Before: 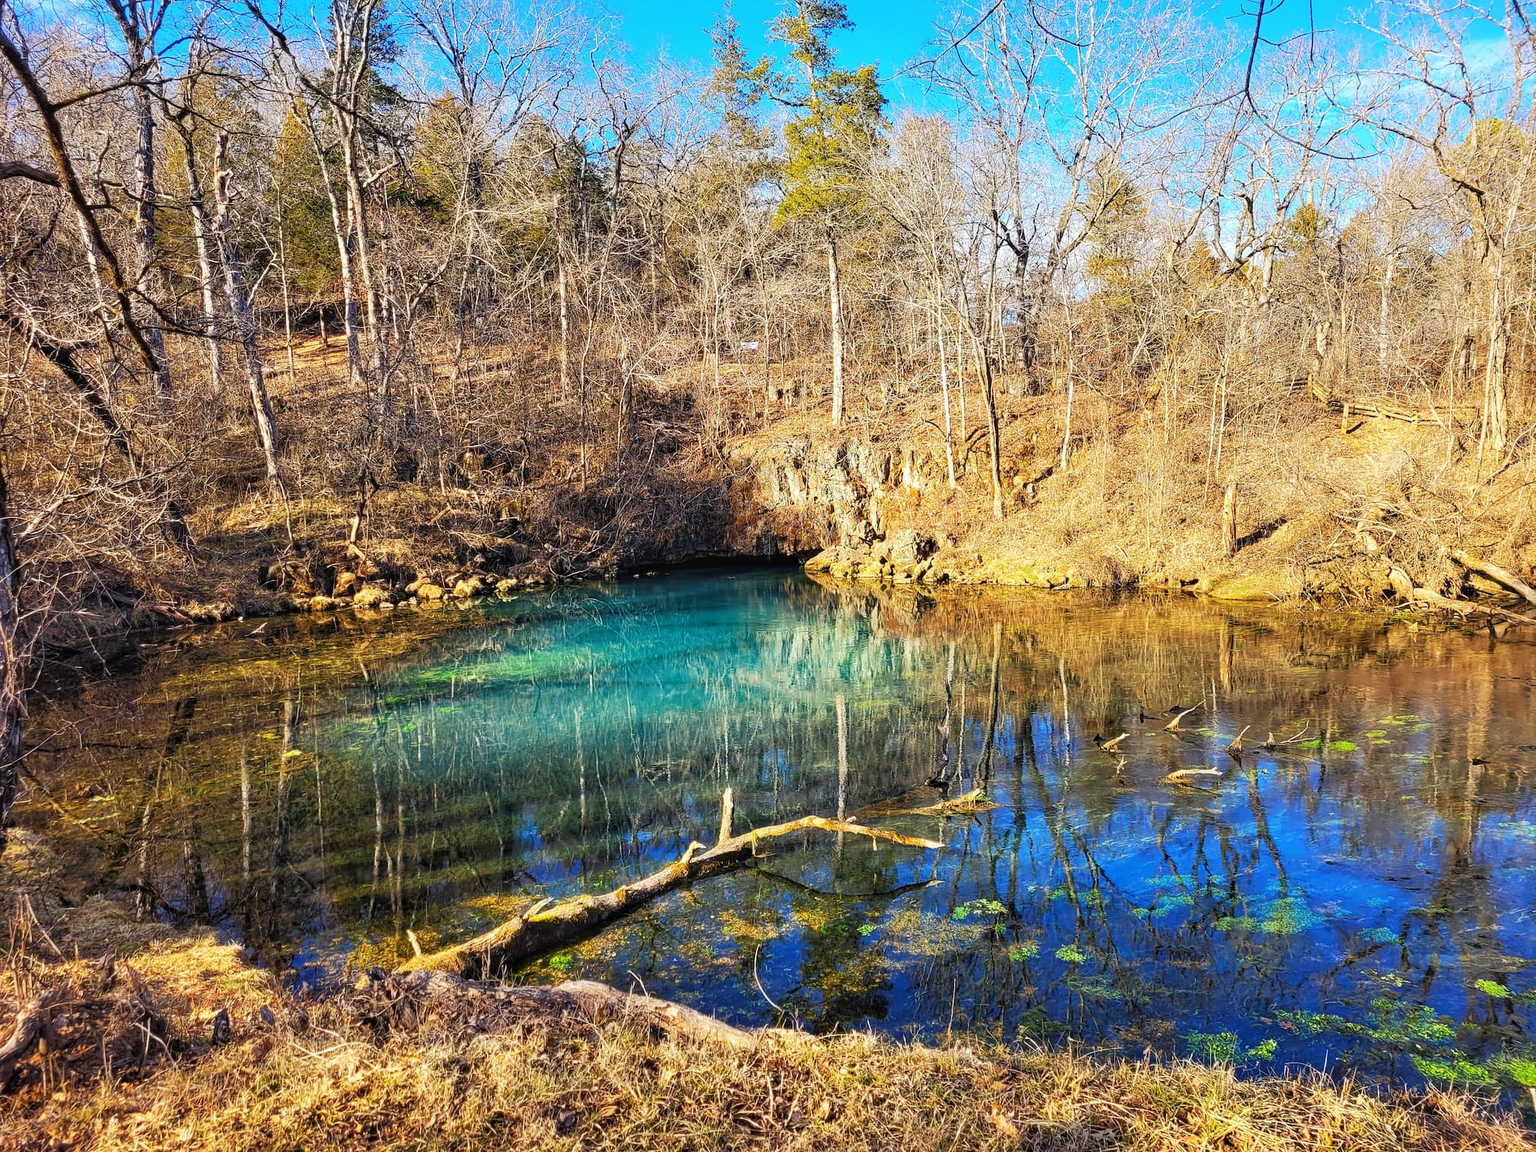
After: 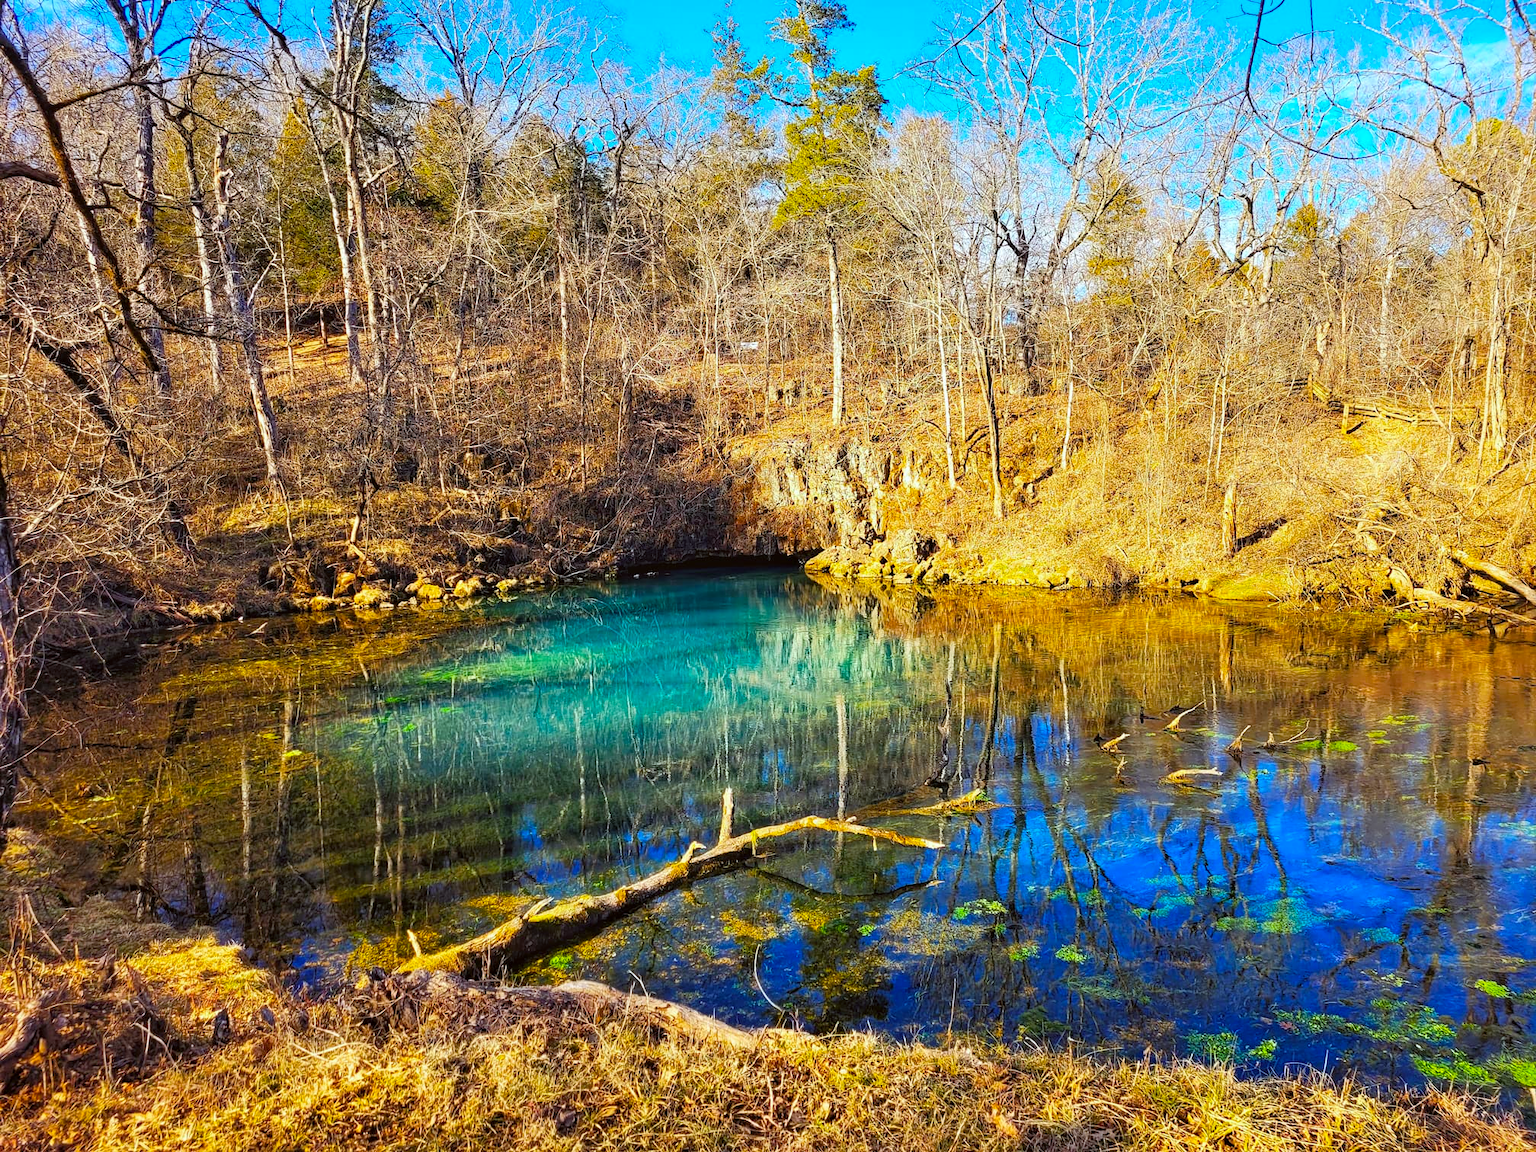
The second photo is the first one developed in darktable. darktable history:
color balance rgb: perceptual saturation grading › global saturation 29.883%, global vibrance 14.516%
color correction: highlights a* -2.83, highlights b* -2.07, shadows a* 2.18, shadows b* 3.05
